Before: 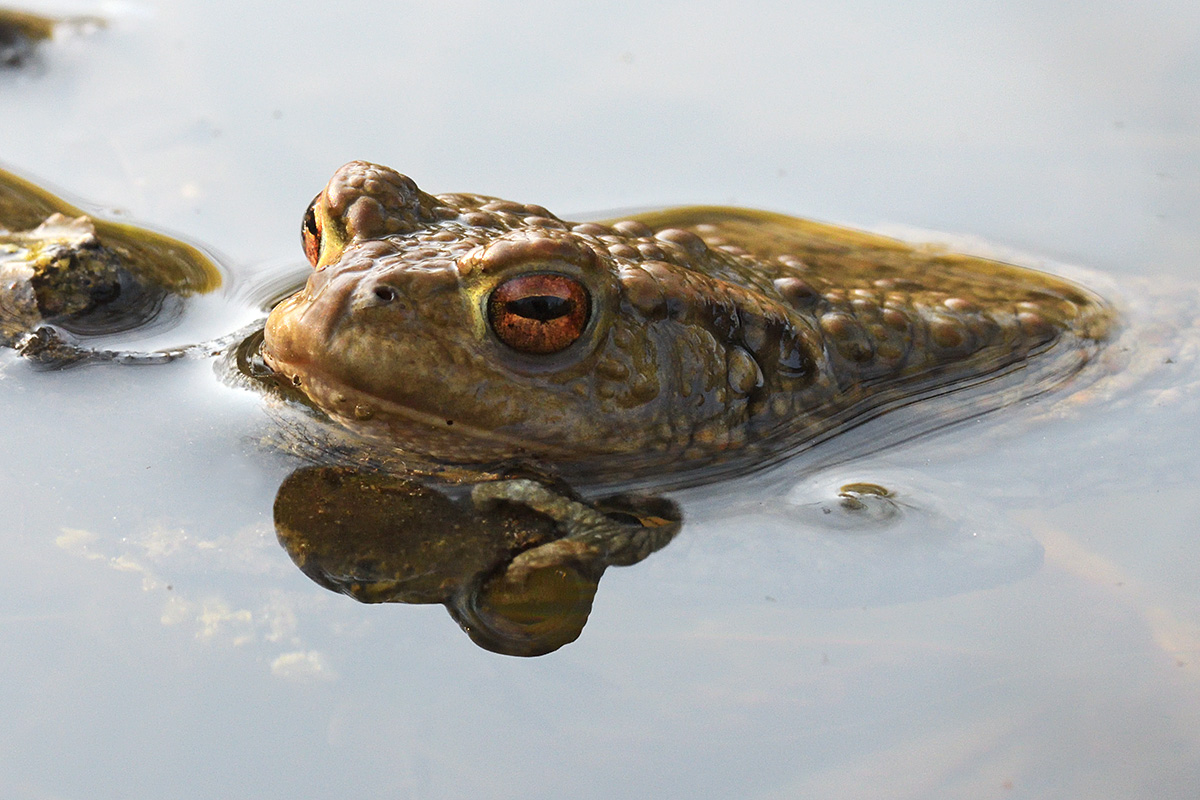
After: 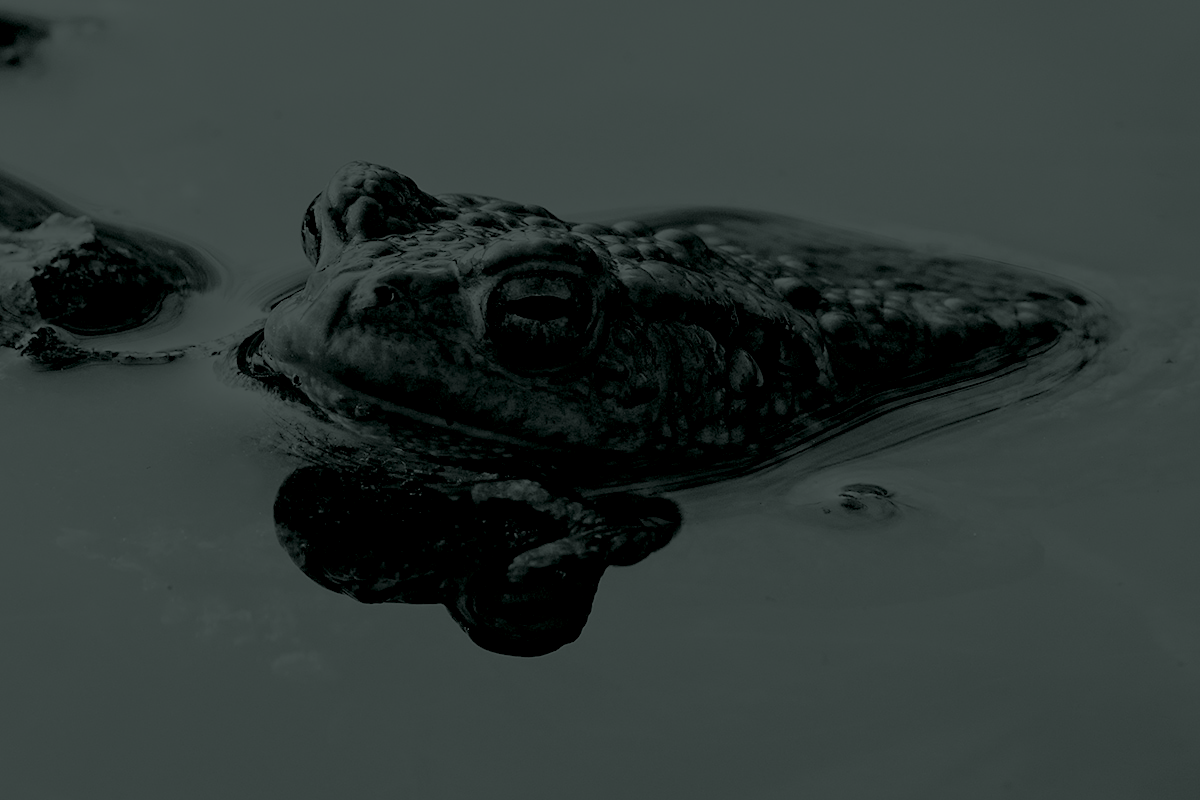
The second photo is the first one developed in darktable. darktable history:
contrast equalizer: octaves 7, y [[0.6 ×6], [0.55 ×6], [0 ×6], [0 ×6], [0 ×6]], mix 0.29
levels: levels [0.016, 0.484, 0.953]
filmic rgb: black relative exposure -6.15 EV, white relative exposure 6.96 EV, hardness 2.23, color science v6 (2022)
tone curve: curves: ch0 [(0, 0) (0.045, 0.074) (0.883, 0.858) (1, 1)]; ch1 [(0, 0) (0.149, 0.074) (0.379, 0.327) (0.427, 0.401) (0.489, 0.479) (0.505, 0.515) (0.537, 0.573) (0.563, 0.599) (1, 1)]; ch2 [(0, 0) (0.307, 0.298) (0.388, 0.375) (0.443, 0.456) (0.485, 0.492) (1, 1)], color space Lab, independent channels, preserve colors none
tone equalizer: -8 EV -0.75 EV, -7 EV -0.7 EV, -6 EV -0.6 EV, -5 EV -0.4 EV, -3 EV 0.4 EV, -2 EV 0.6 EV, -1 EV 0.7 EV, +0 EV 0.75 EV, edges refinement/feathering 500, mask exposure compensation -1.57 EV, preserve details no
white balance: red 1.004, blue 1.024
colorize: hue 90°, saturation 19%, lightness 1.59%, version 1
sharpen: radius 5.325, amount 0.312, threshold 26.433
